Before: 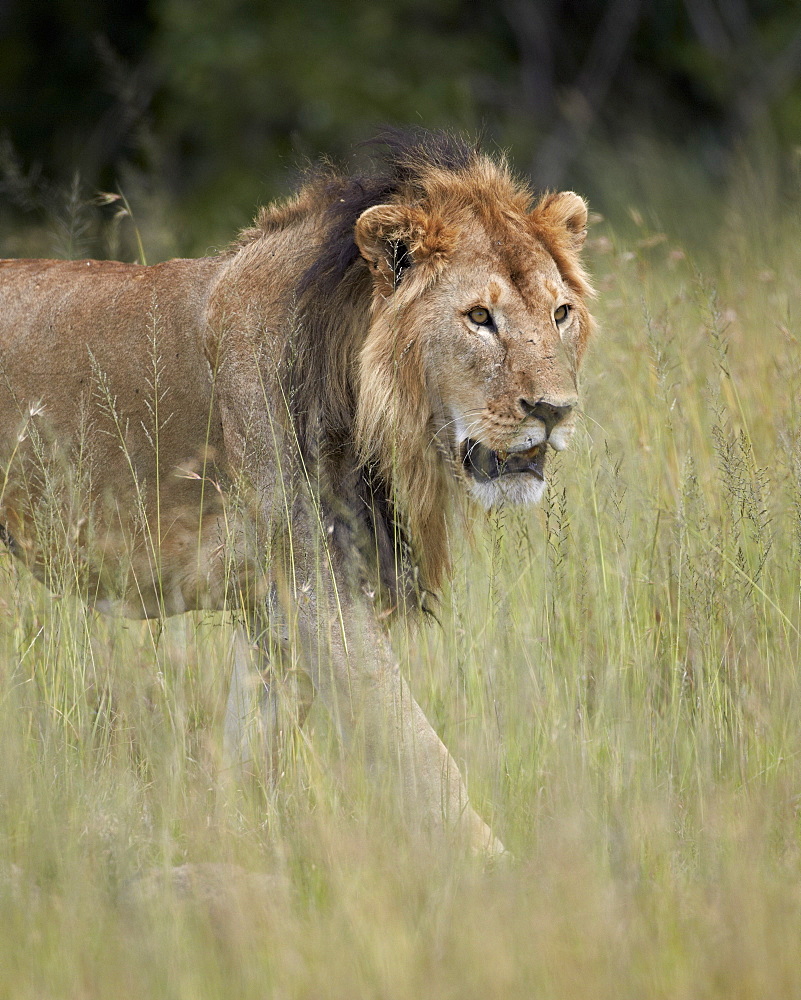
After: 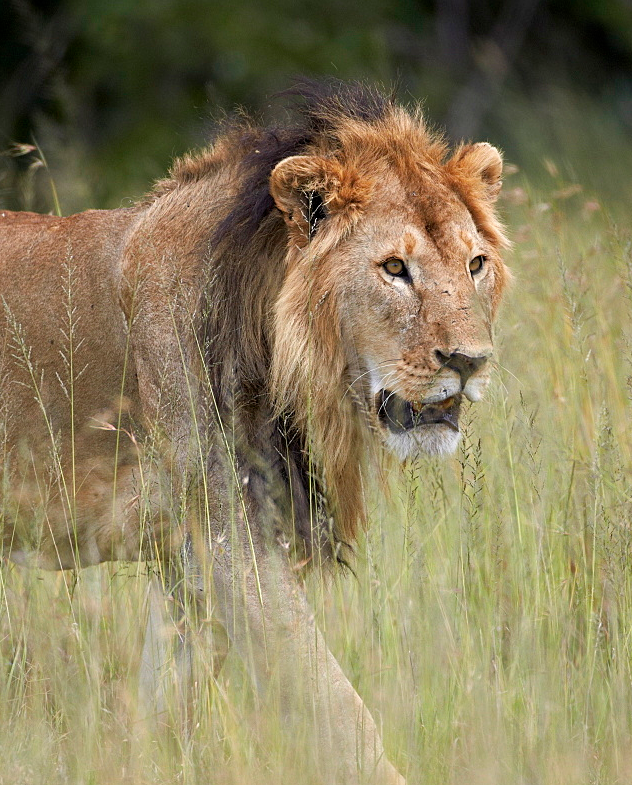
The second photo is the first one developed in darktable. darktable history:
crop and rotate: left 10.679%, top 4.982%, right 10.367%, bottom 16.459%
